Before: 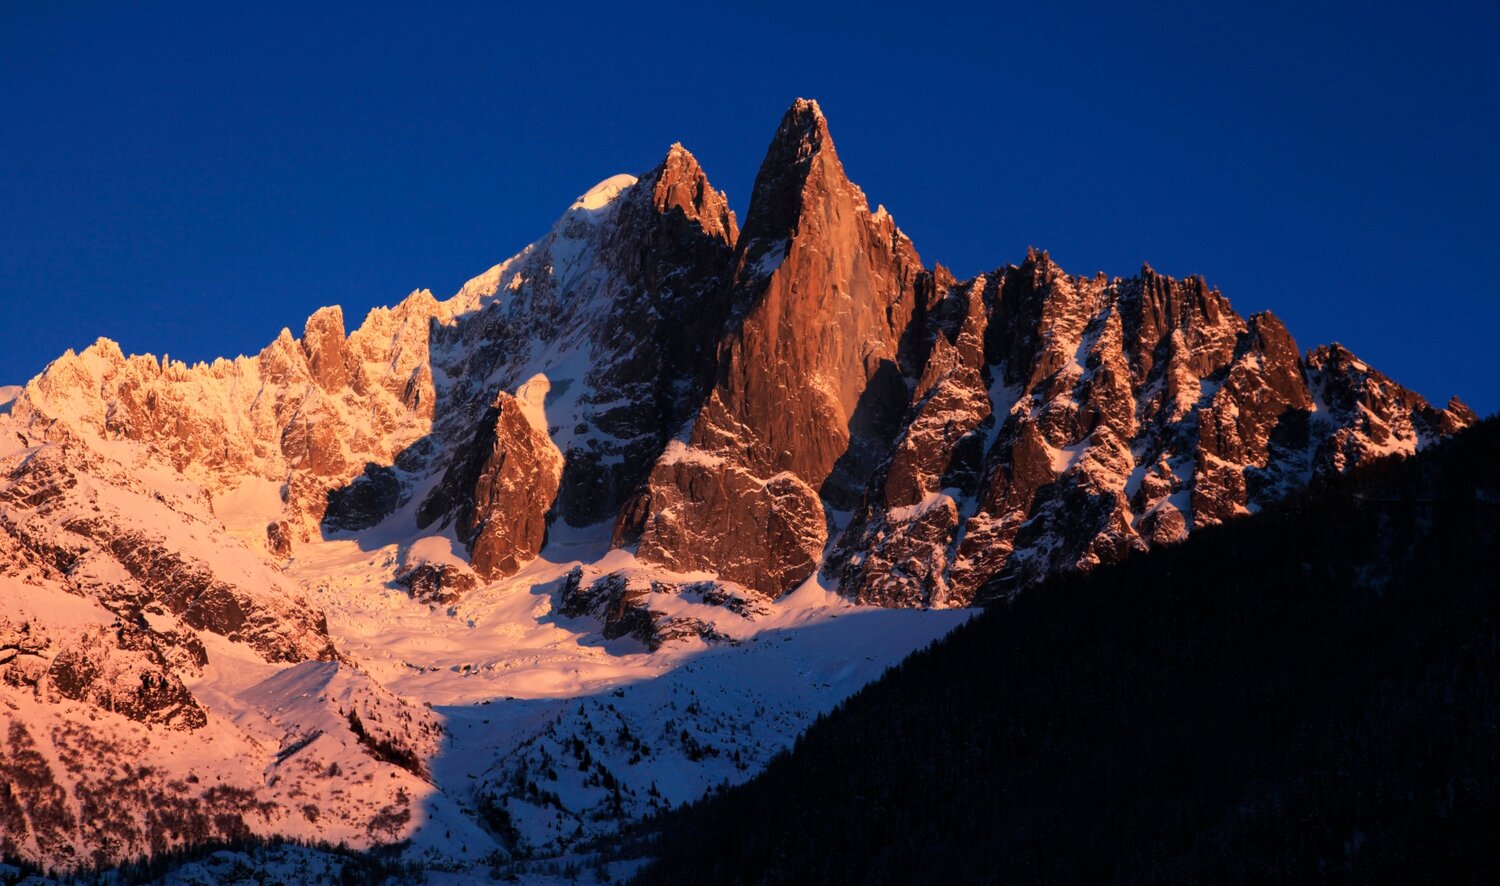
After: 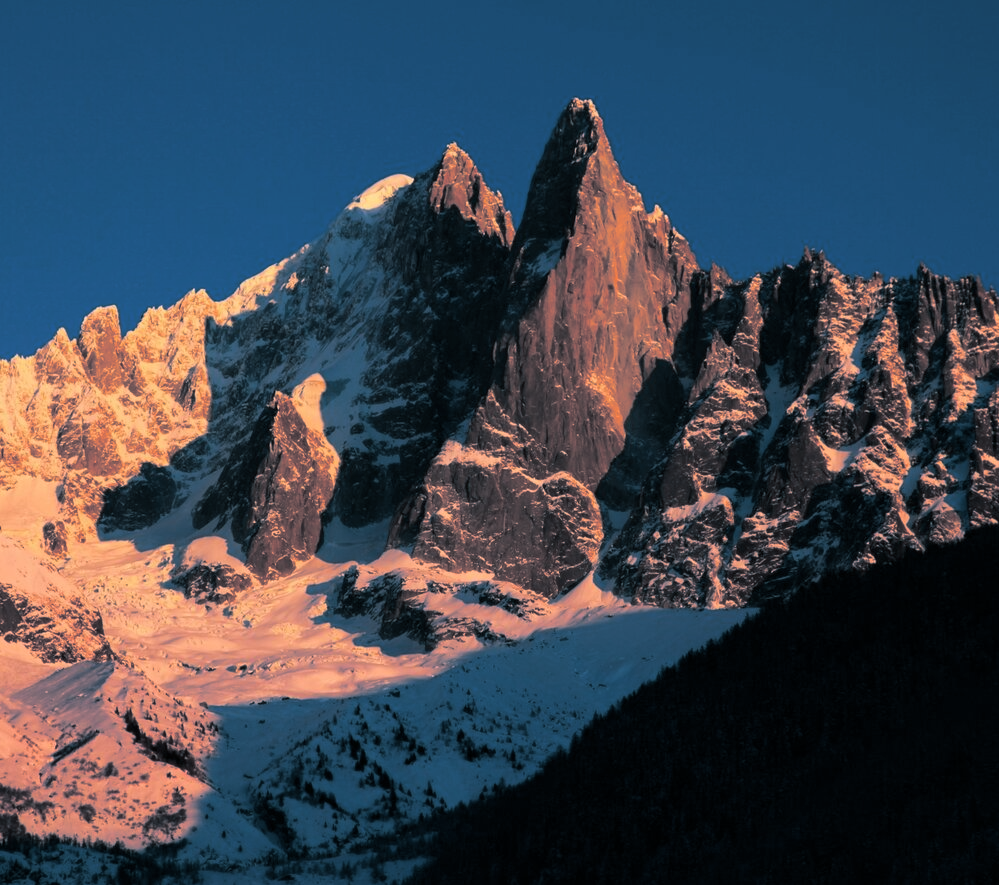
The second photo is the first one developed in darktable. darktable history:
crop and rotate: left 15.055%, right 18.278%
split-toning: shadows › hue 205.2°, shadows › saturation 0.43, highlights › hue 54°, highlights › saturation 0.54
